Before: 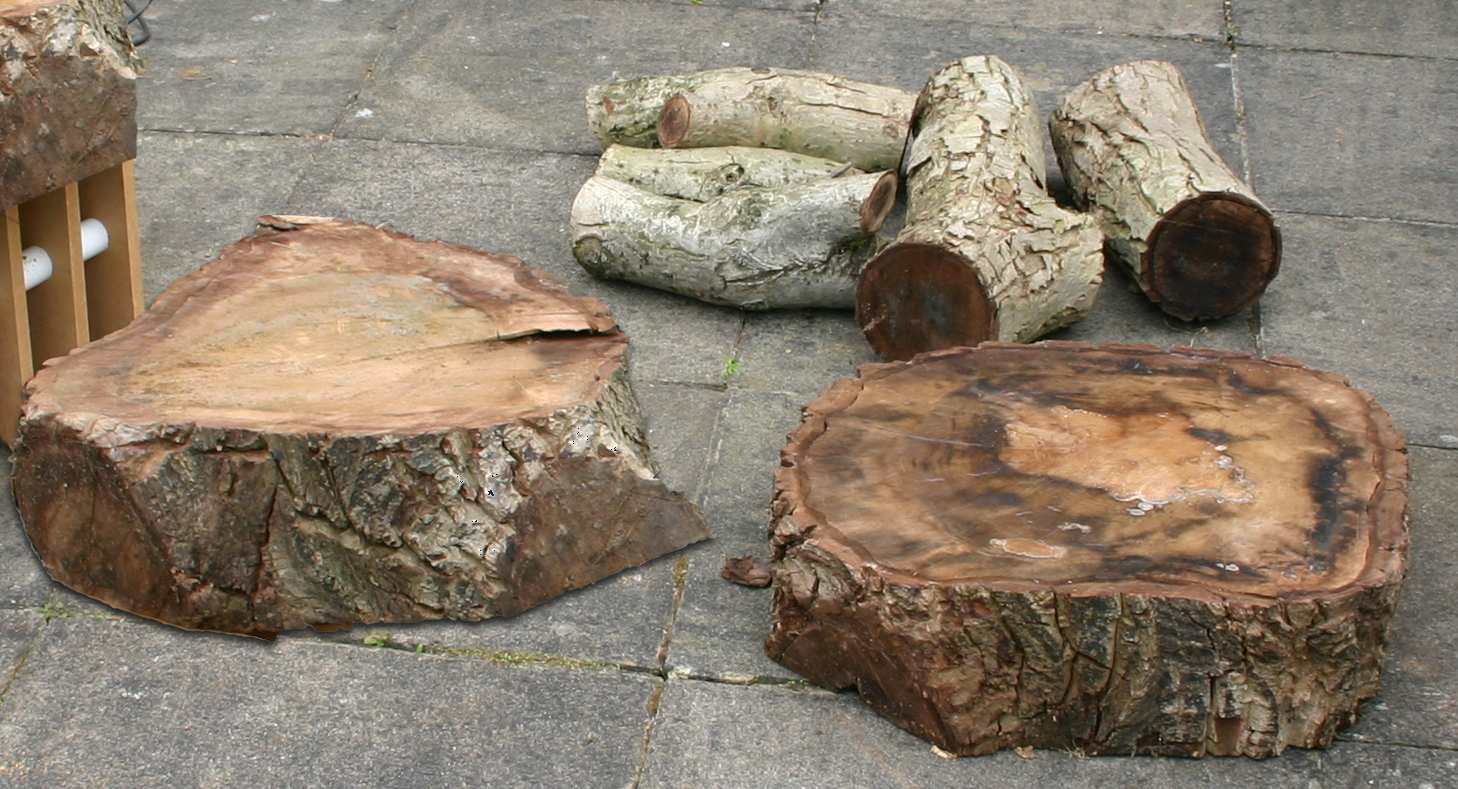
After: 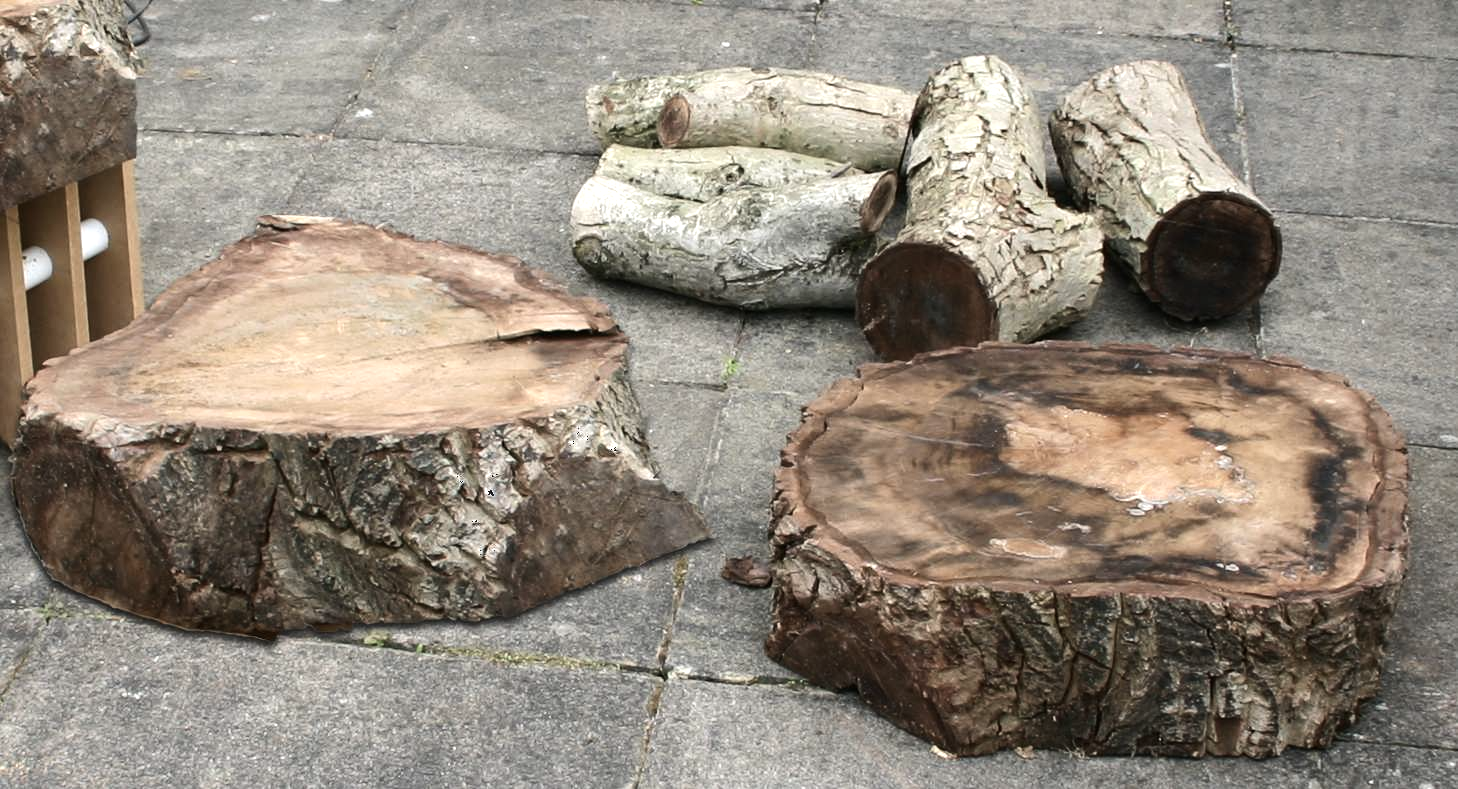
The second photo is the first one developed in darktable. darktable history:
contrast brightness saturation: contrast 0.1, saturation -0.3
tone equalizer: -8 EV -0.417 EV, -7 EV -0.389 EV, -6 EV -0.333 EV, -5 EV -0.222 EV, -3 EV 0.222 EV, -2 EV 0.333 EV, -1 EV 0.389 EV, +0 EV 0.417 EV, edges refinement/feathering 500, mask exposure compensation -1.57 EV, preserve details no
